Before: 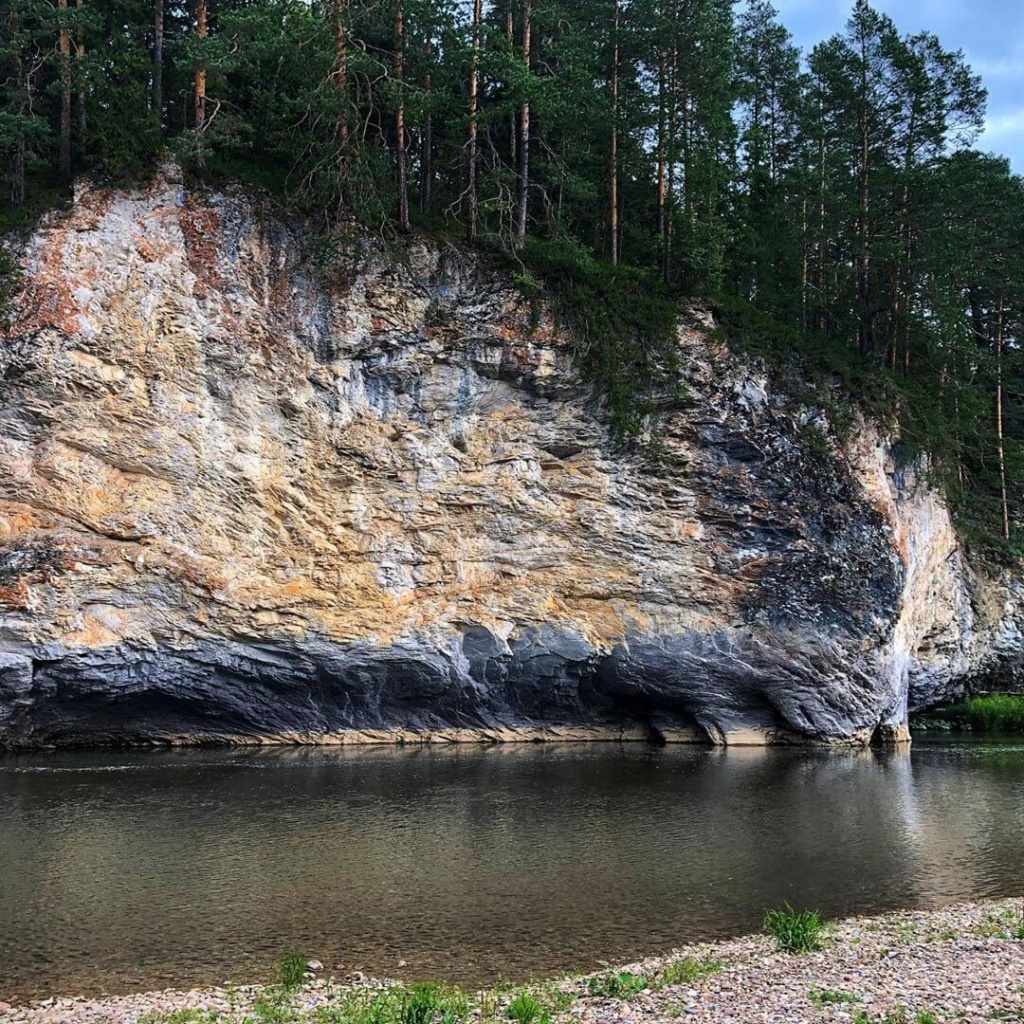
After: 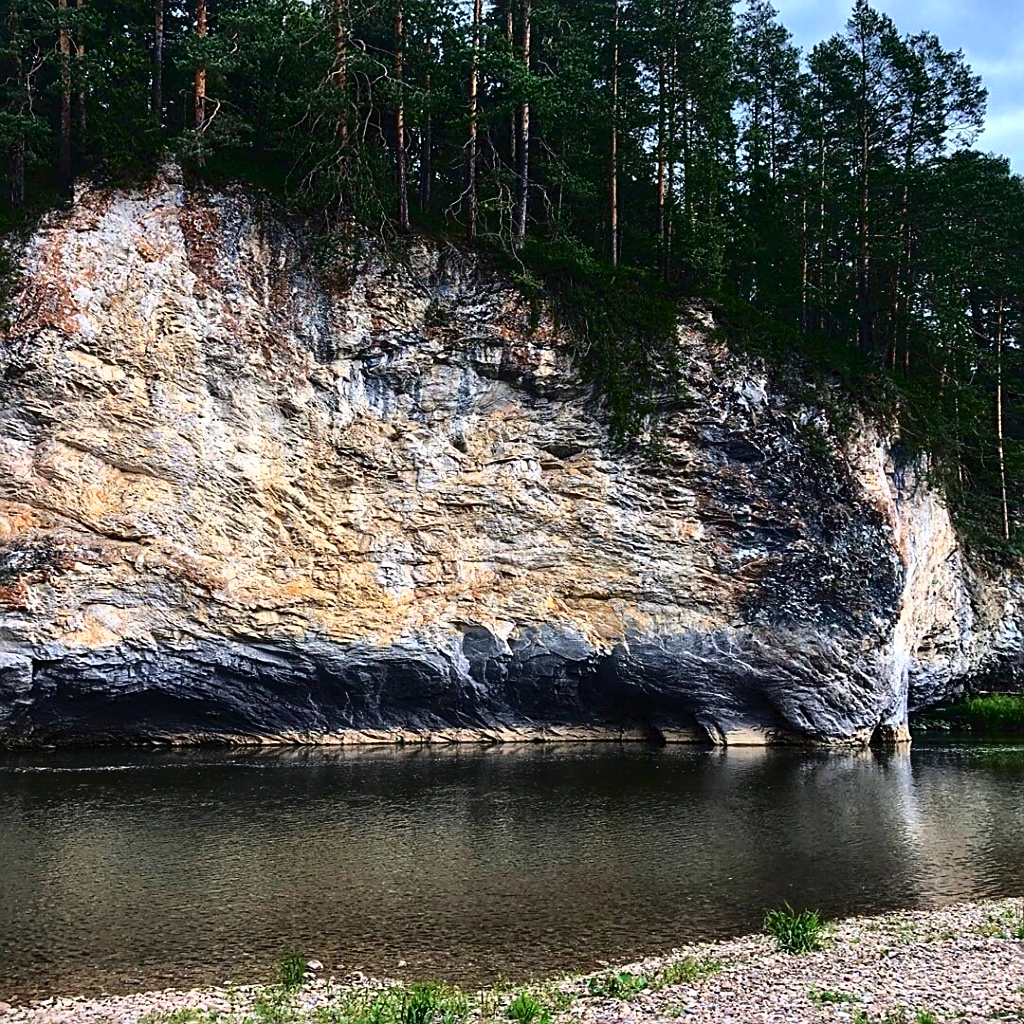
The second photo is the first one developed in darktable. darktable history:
sharpen: on, module defaults
tone curve: curves: ch0 [(0, 0) (0.003, 0.023) (0.011, 0.024) (0.025, 0.028) (0.044, 0.035) (0.069, 0.043) (0.1, 0.052) (0.136, 0.063) (0.177, 0.094) (0.224, 0.145) (0.277, 0.209) (0.335, 0.281) (0.399, 0.364) (0.468, 0.453) (0.543, 0.553) (0.623, 0.66) (0.709, 0.767) (0.801, 0.88) (0.898, 0.968) (1, 1)], color space Lab, independent channels, preserve colors none
